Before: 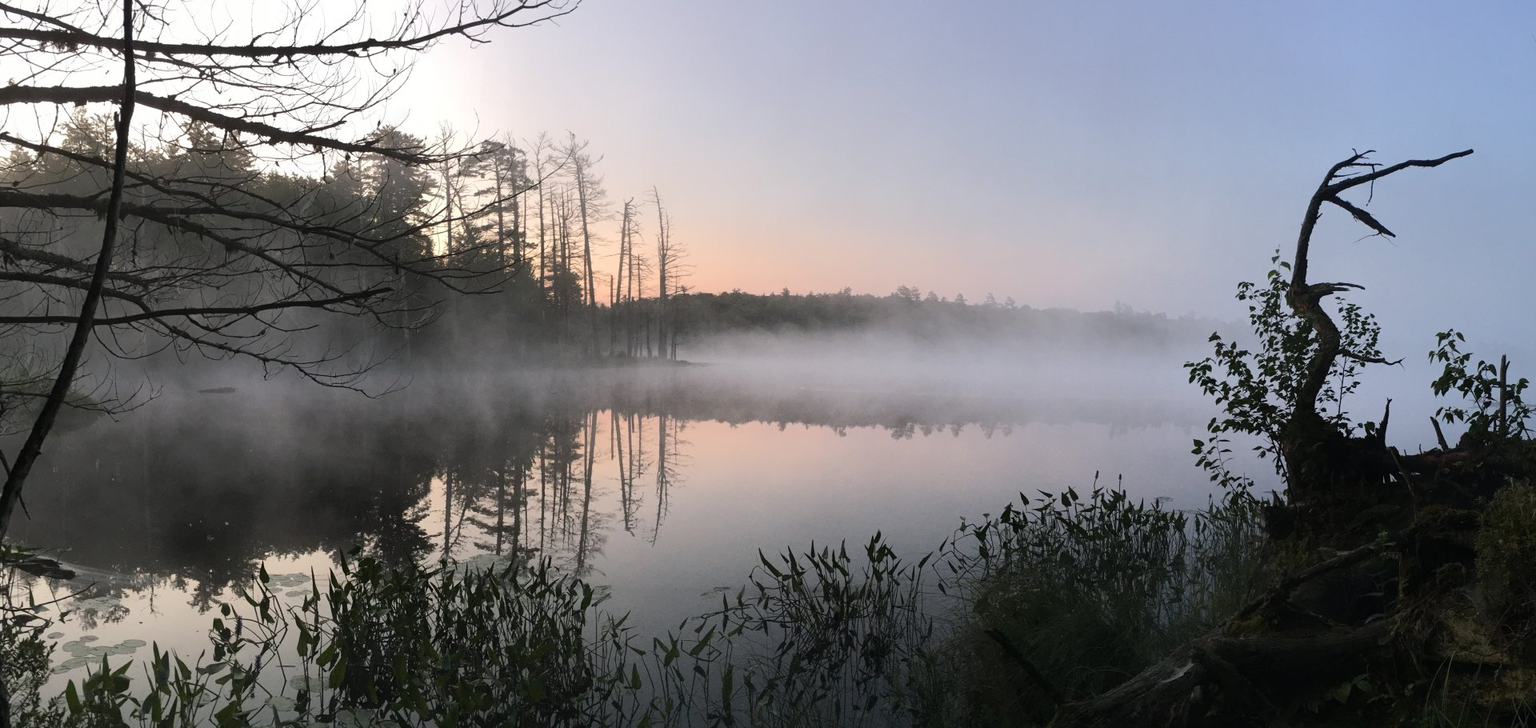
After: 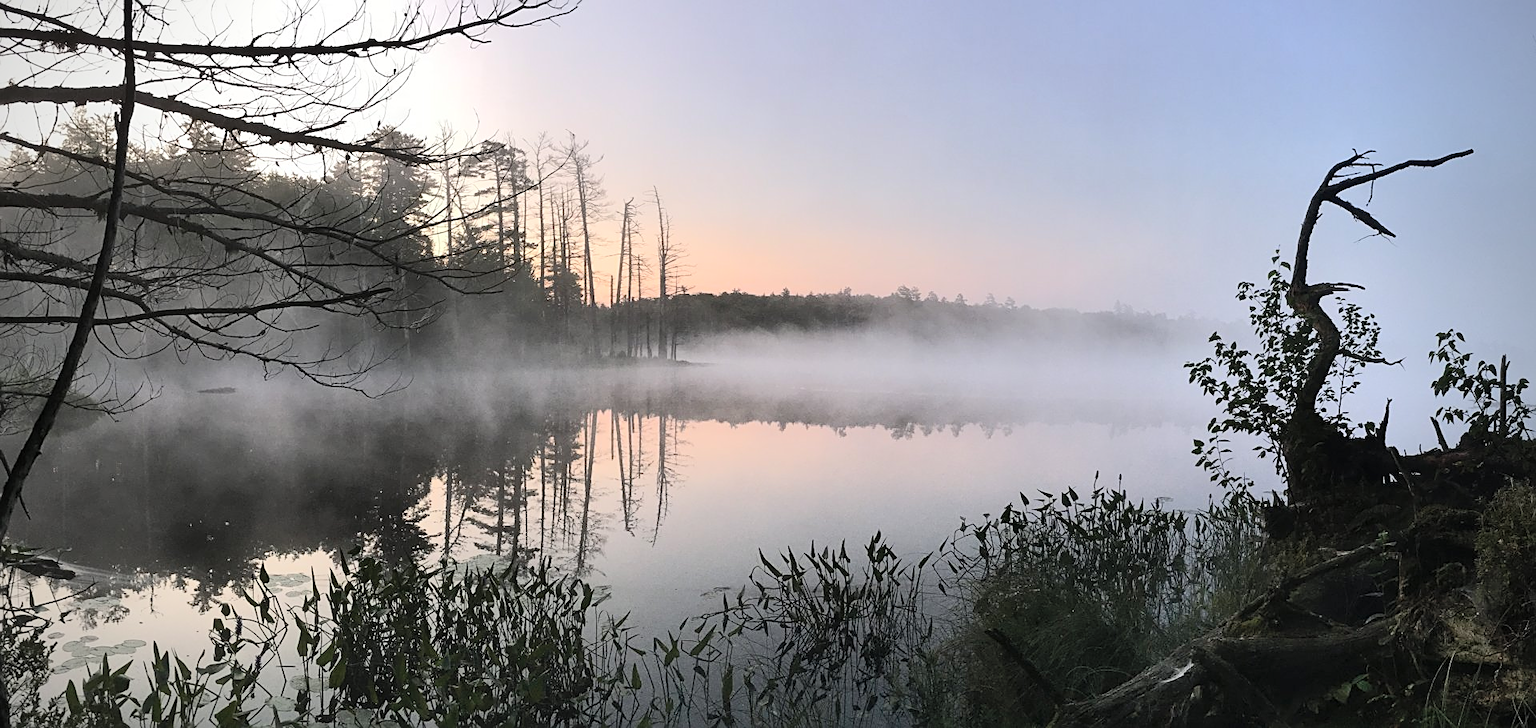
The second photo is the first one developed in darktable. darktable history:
vignetting: on, module defaults
tone curve: curves: ch0 [(0, 0) (0.003, 0.003) (0.011, 0.014) (0.025, 0.033) (0.044, 0.06) (0.069, 0.096) (0.1, 0.132) (0.136, 0.174) (0.177, 0.226) (0.224, 0.282) (0.277, 0.352) (0.335, 0.435) (0.399, 0.524) (0.468, 0.615) (0.543, 0.695) (0.623, 0.771) (0.709, 0.835) (0.801, 0.894) (0.898, 0.944) (1, 1)], color space Lab, independent channels, preserve colors none
sharpen: on, module defaults
shadows and highlights: soften with gaussian
